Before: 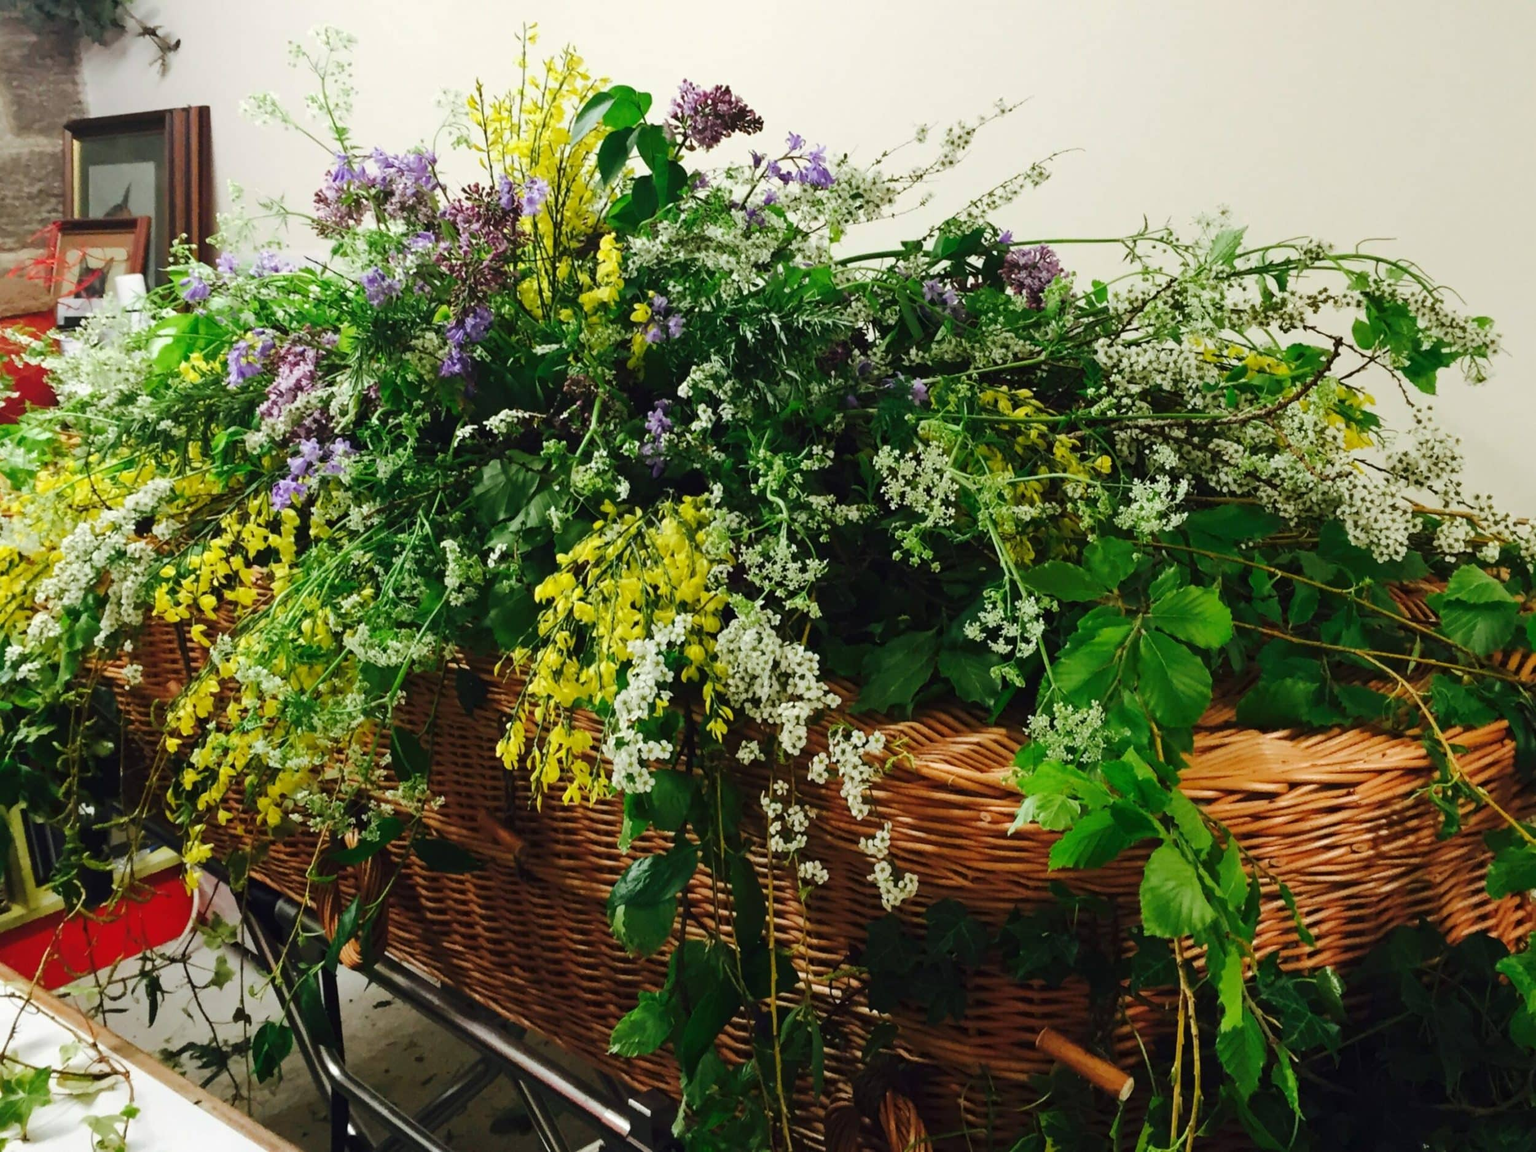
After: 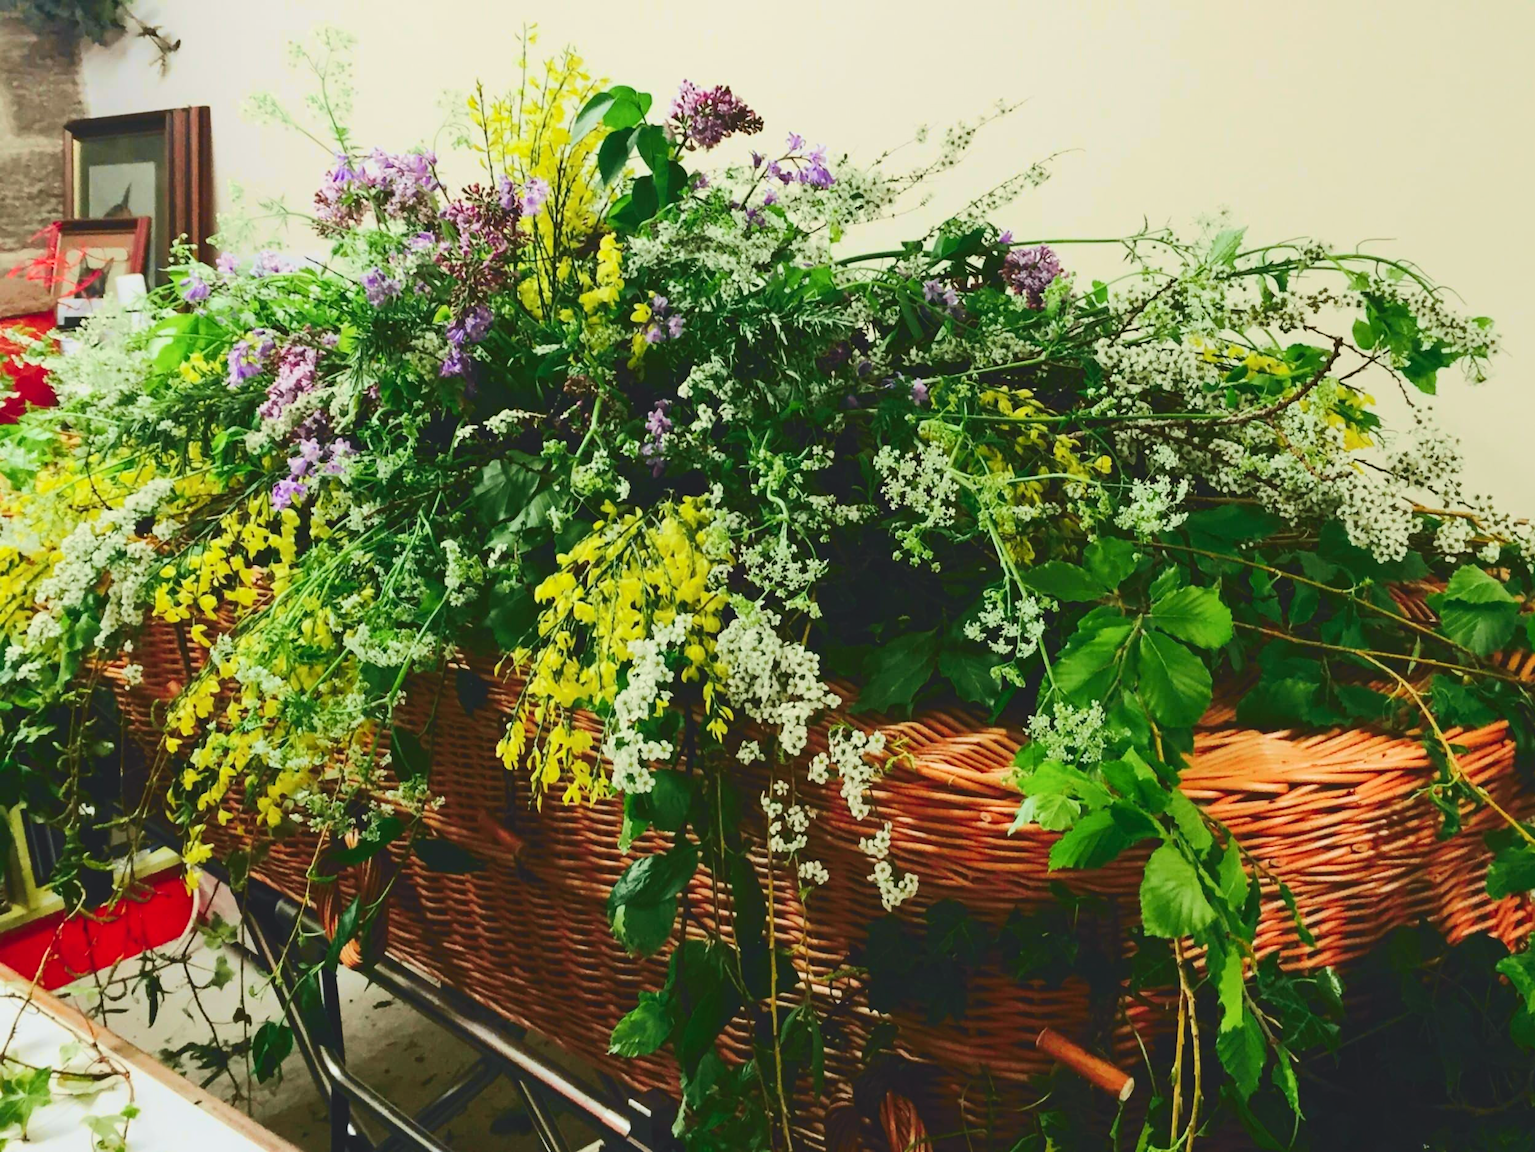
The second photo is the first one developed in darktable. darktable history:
tone curve: curves: ch0 [(0, 0.11) (0.181, 0.223) (0.405, 0.46) (0.456, 0.528) (0.634, 0.728) (0.877, 0.89) (0.984, 0.935)]; ch1 [(0, 0.052) (0.443, 0.43) (0.492, 0.485) (0.566, 0.579) (0.595, 0.625) (0.608, 0.654) (0.65, 0.708) (1, 0.961)]; ch2 [(0, 0) (0.33, 0.301) (0.421, 0.443) (0.447, 0.489) (0.495, 0.492) (0.537, 0.57) (0.586, 0.591) (0.663, 0.686) (1, 1)], color space Lab, independent channels, preserve colors none
